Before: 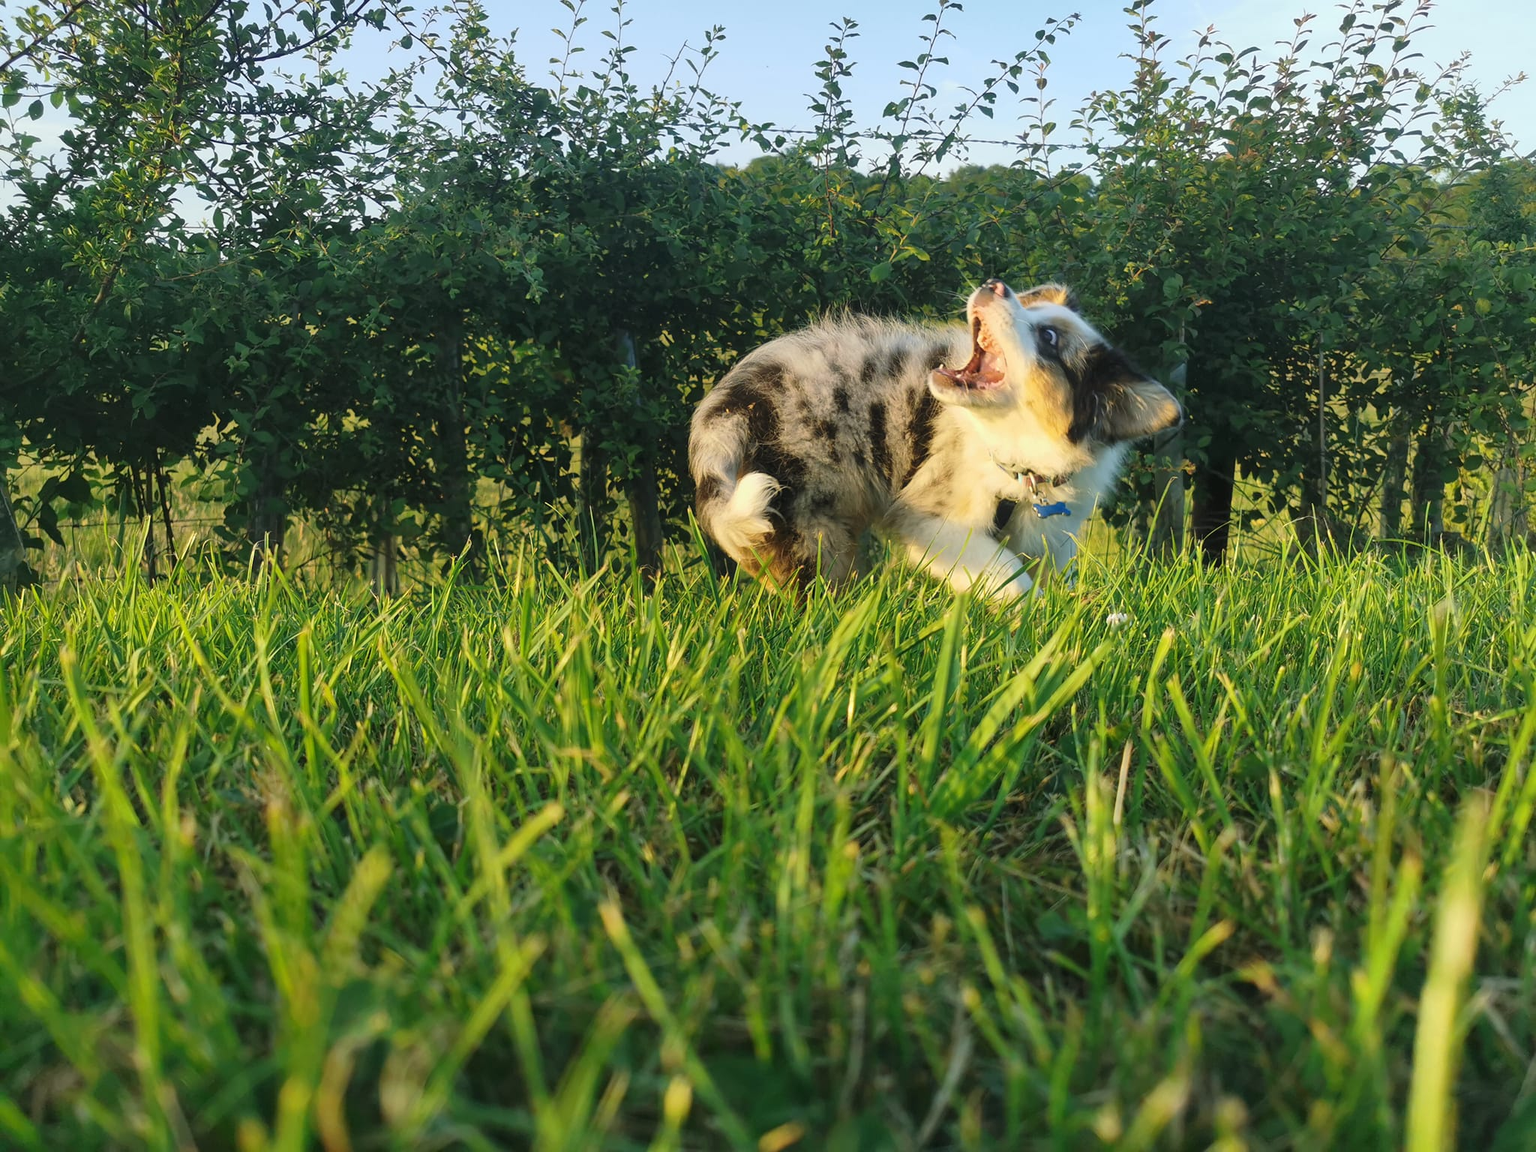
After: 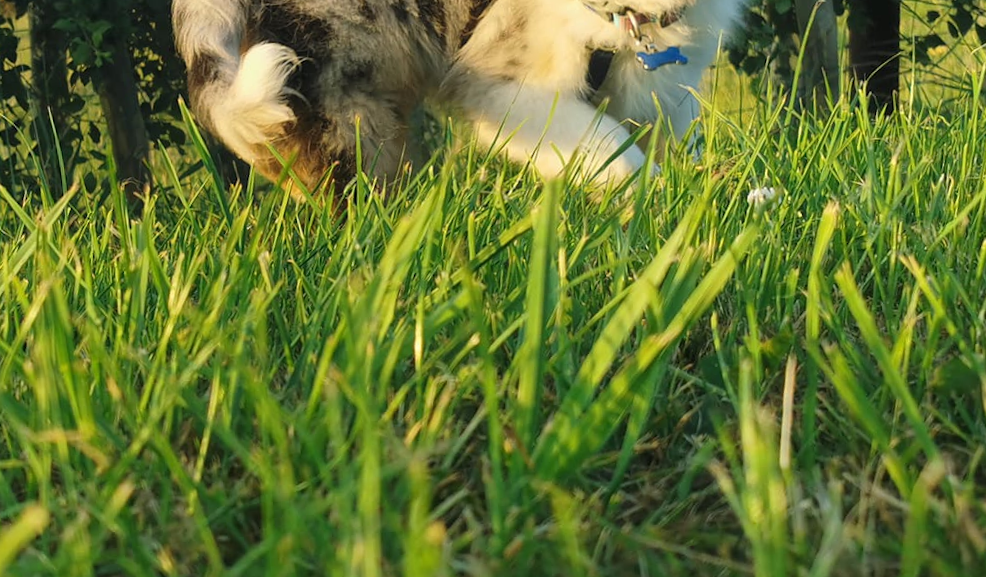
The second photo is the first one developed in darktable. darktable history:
crop: left 35.03%, top 36.625%, right 14.663%, bottom 20.057%
rotate and perspective: rotation -5°, crop left 0.05, crop right 0.952, crop top 0.11, crop bottom 0.89
